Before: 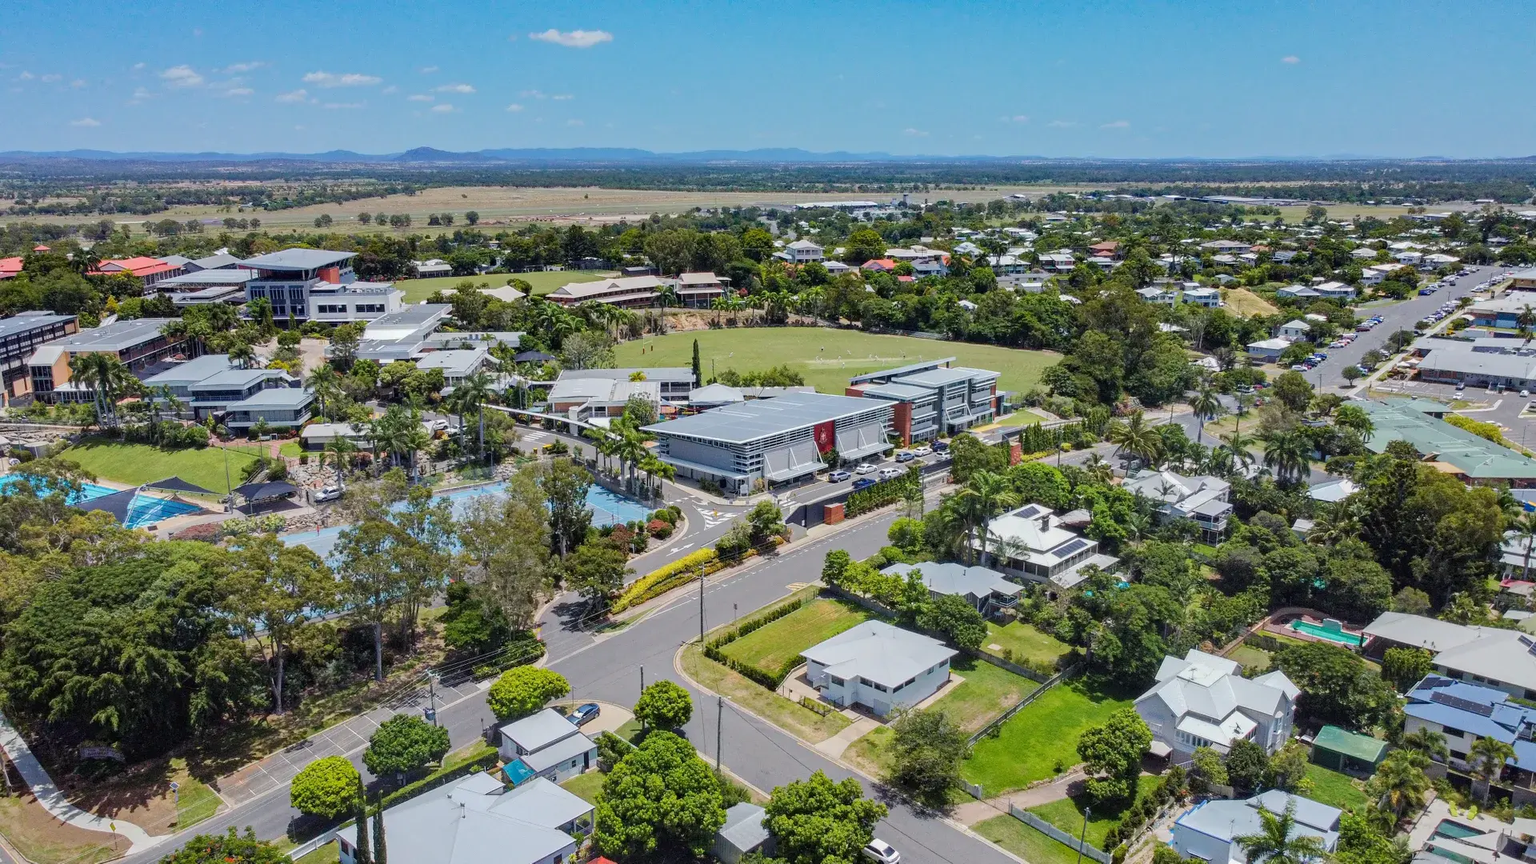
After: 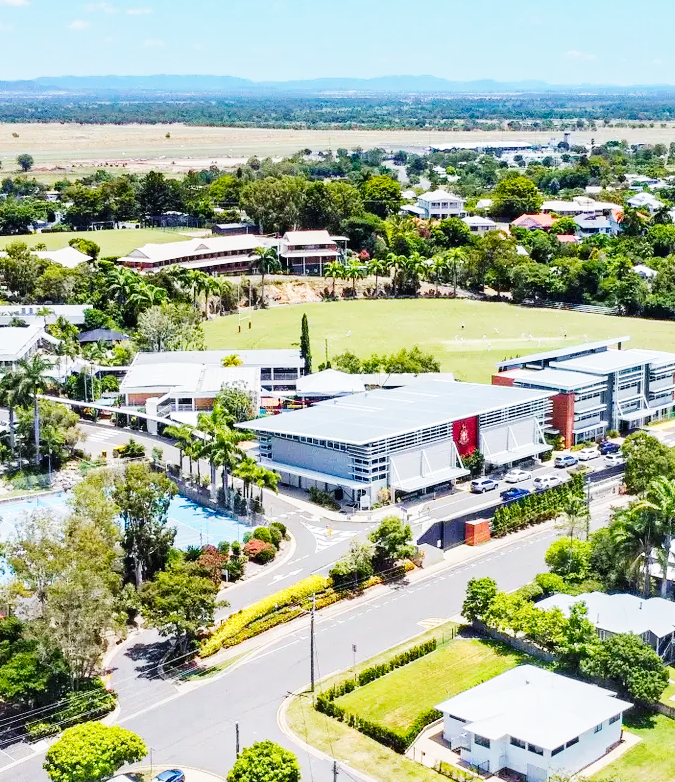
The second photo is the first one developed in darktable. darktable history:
crop and rotate: left 29.476%, top 10.214%, right 35.32%, bottom 17.333%
base curve: curves: ch0 [(0, 0.003) (0.001, 0.002) (0.006, 0.004) (0.02, 0.022) (0.048, 0.086) (0.094, 0.234) (0.162, 0.431) (0.258, 0.629) (0.385, 0.8) (0.548, 0.918) (0.751, 0.988) (1, 1)], preserve colors none
